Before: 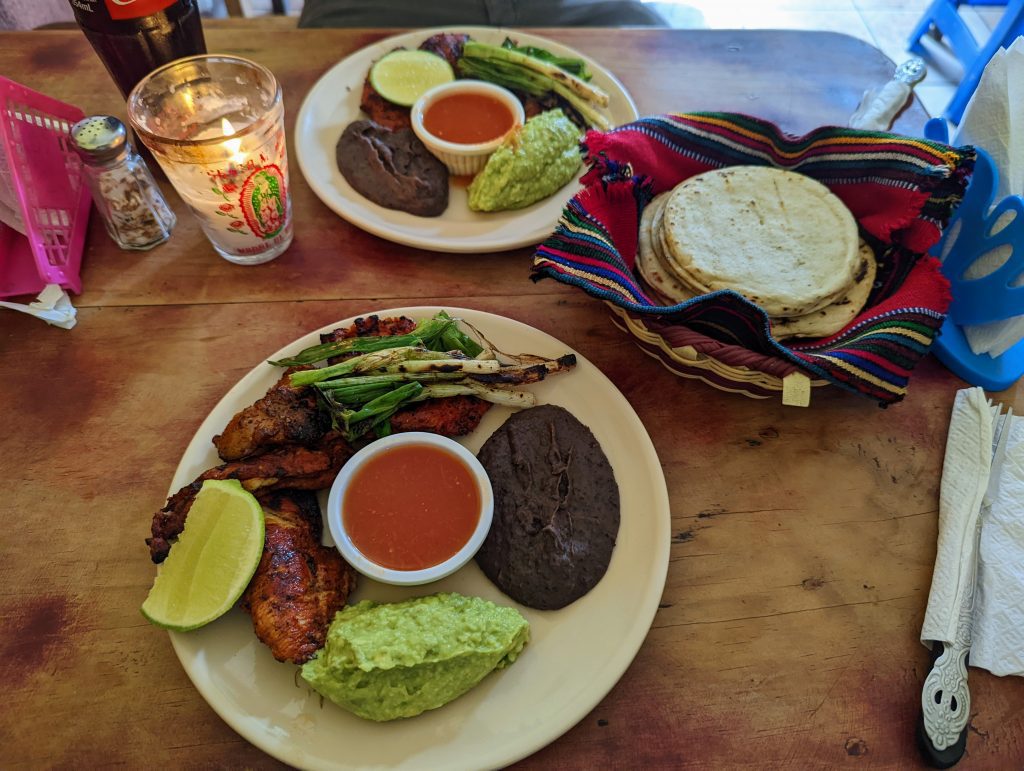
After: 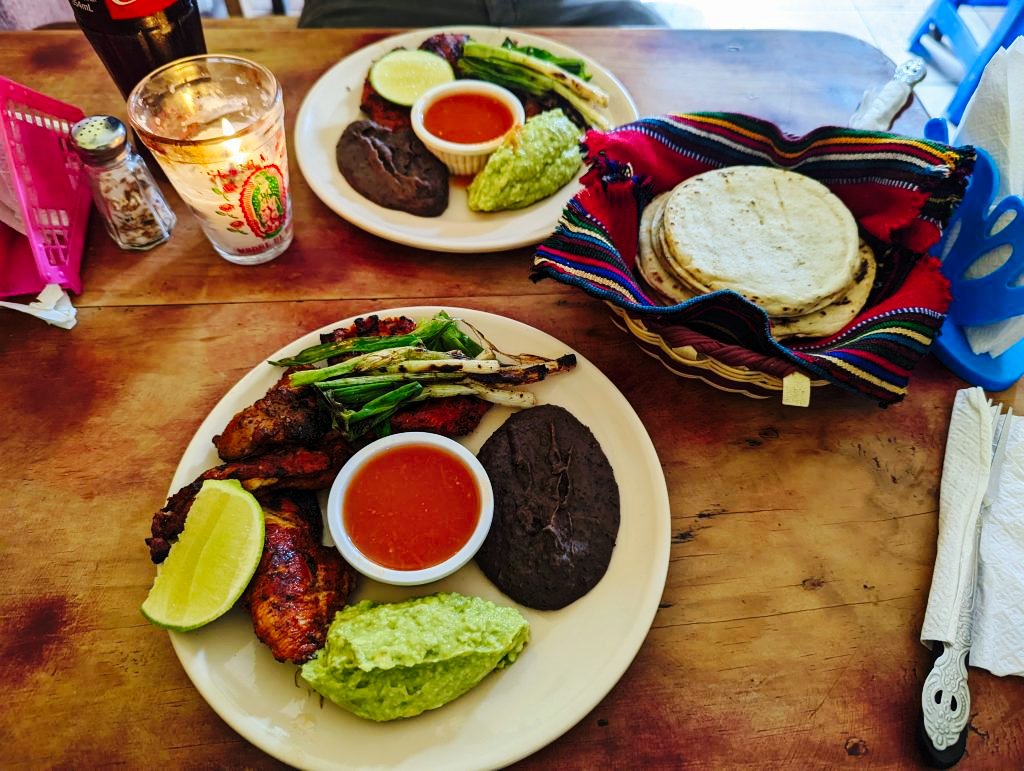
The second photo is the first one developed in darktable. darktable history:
white balance: emerald 1
base curve: curves: ch0 [(0, 0) (0.036, 0.025) (0.121, 0.166) (0.206, 0.329) (0.605, 0.79) (1, 1)], preserve colors none
